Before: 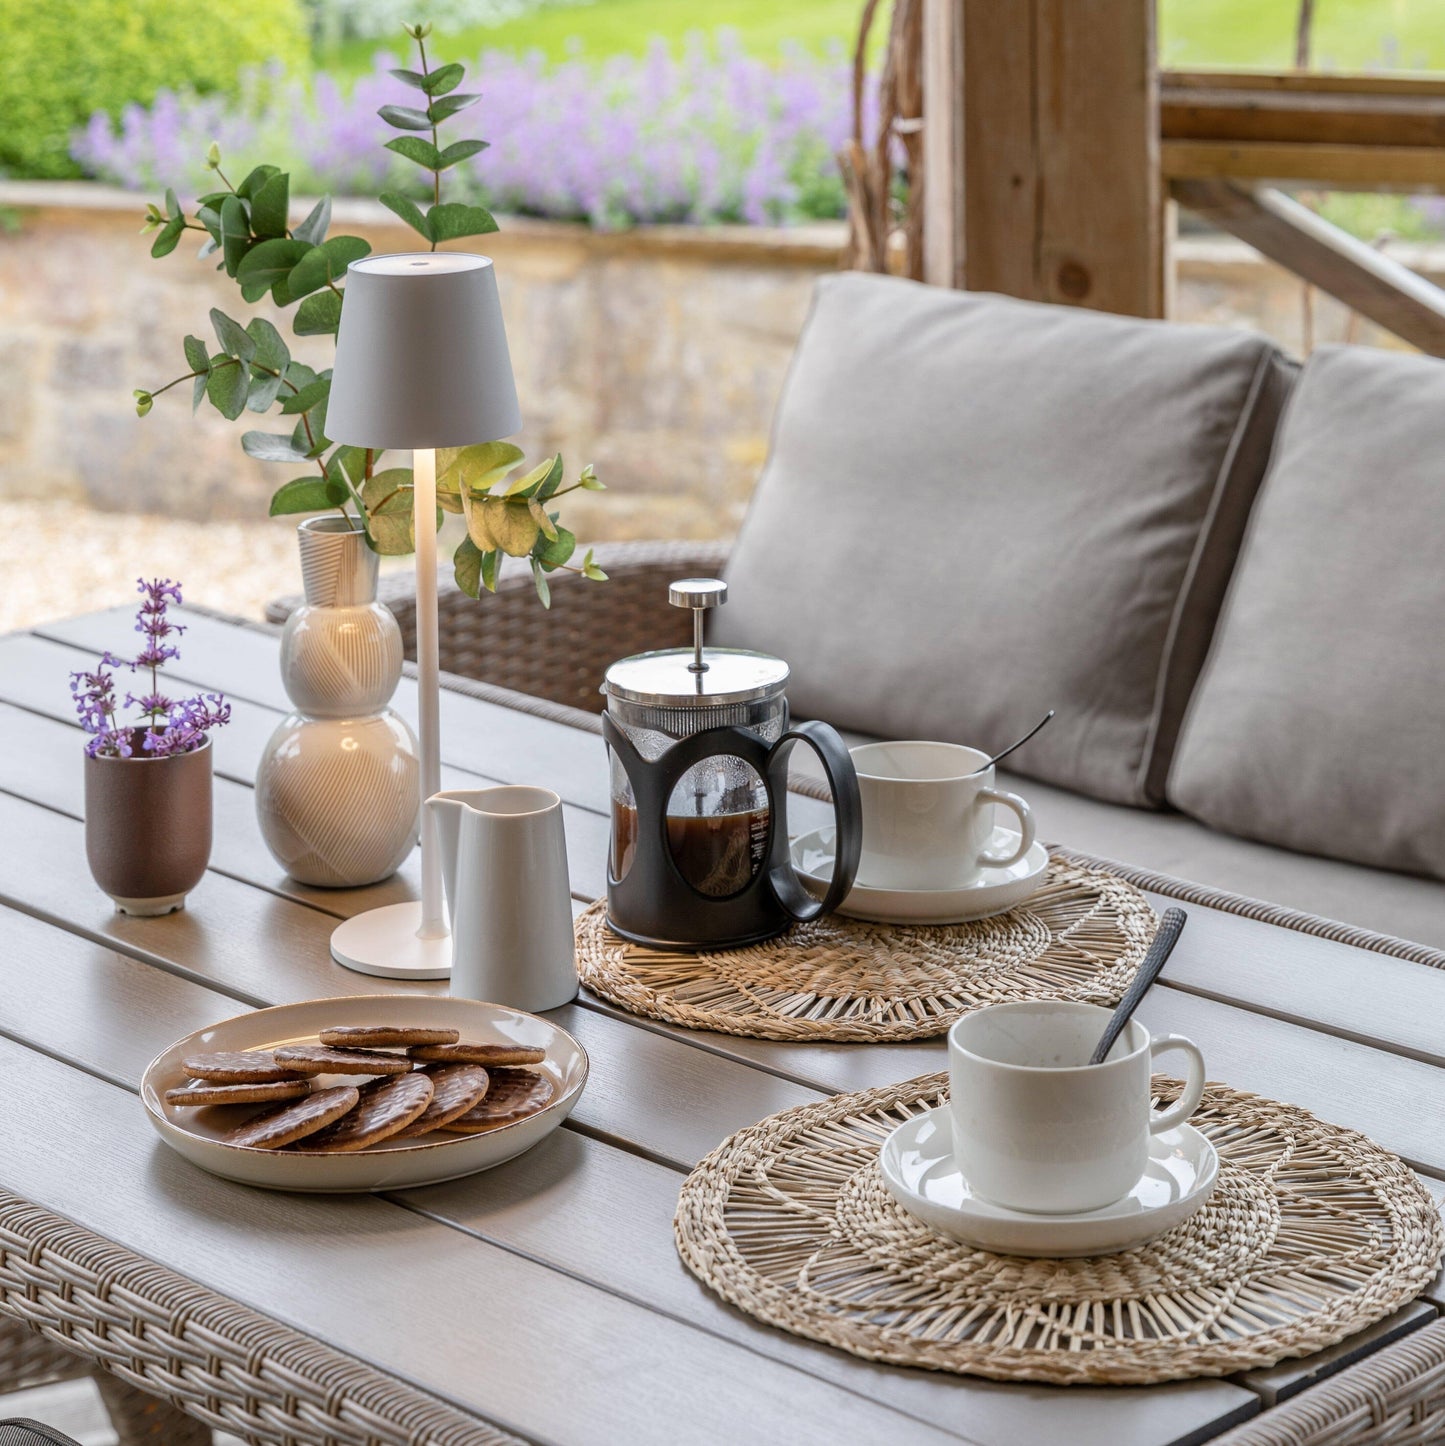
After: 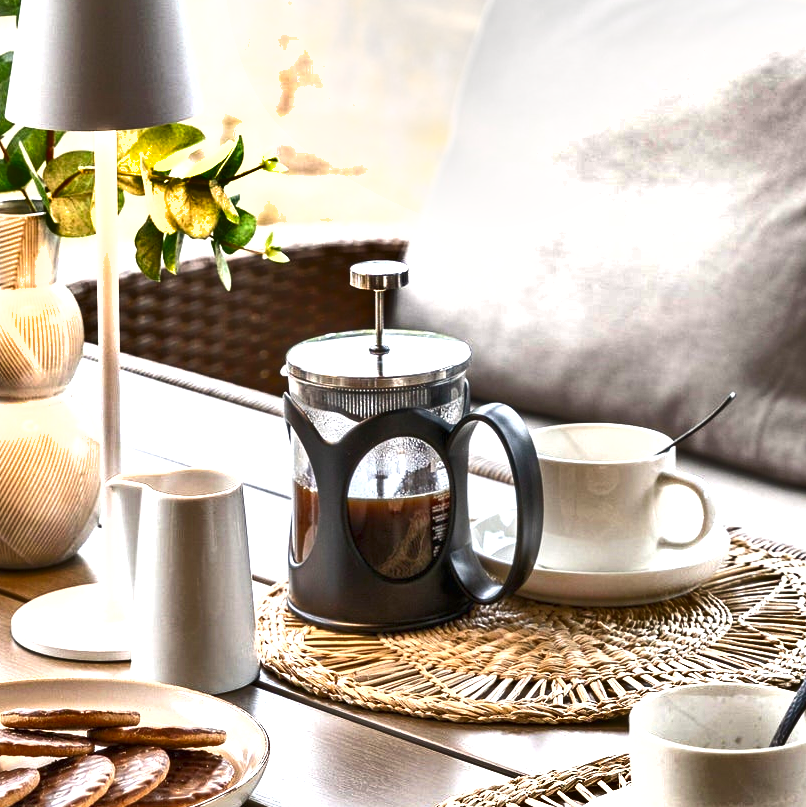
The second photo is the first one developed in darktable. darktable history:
white balance: red 1.009, blue 0.985
exposure: black level correction 0, exposure 1.379 EV, compensate exposure bias true, compensate highlight preservation false
shadows and highlights: radius 100.41, shadows 50.55, highlights -64.36, highlights color adjustment 49.82%, soften with gaussian
crop and rotate: left 22.13%, top 22.054%, right 22.026%, bottom 22.102%
